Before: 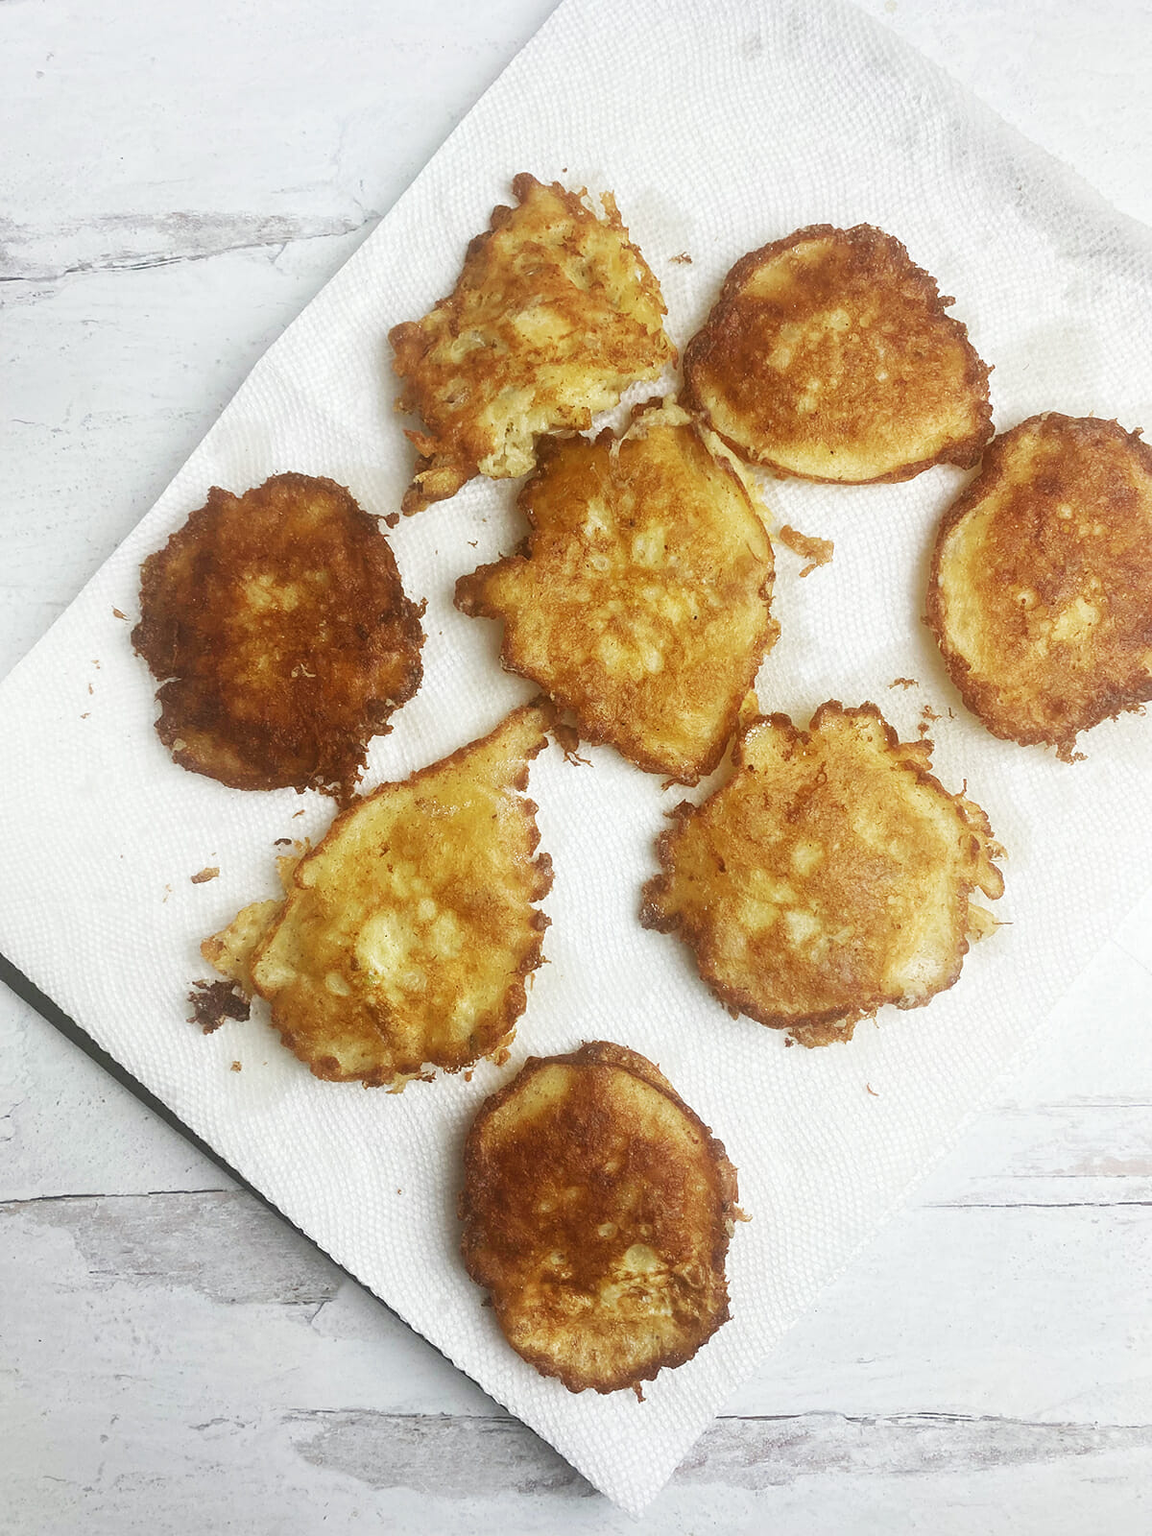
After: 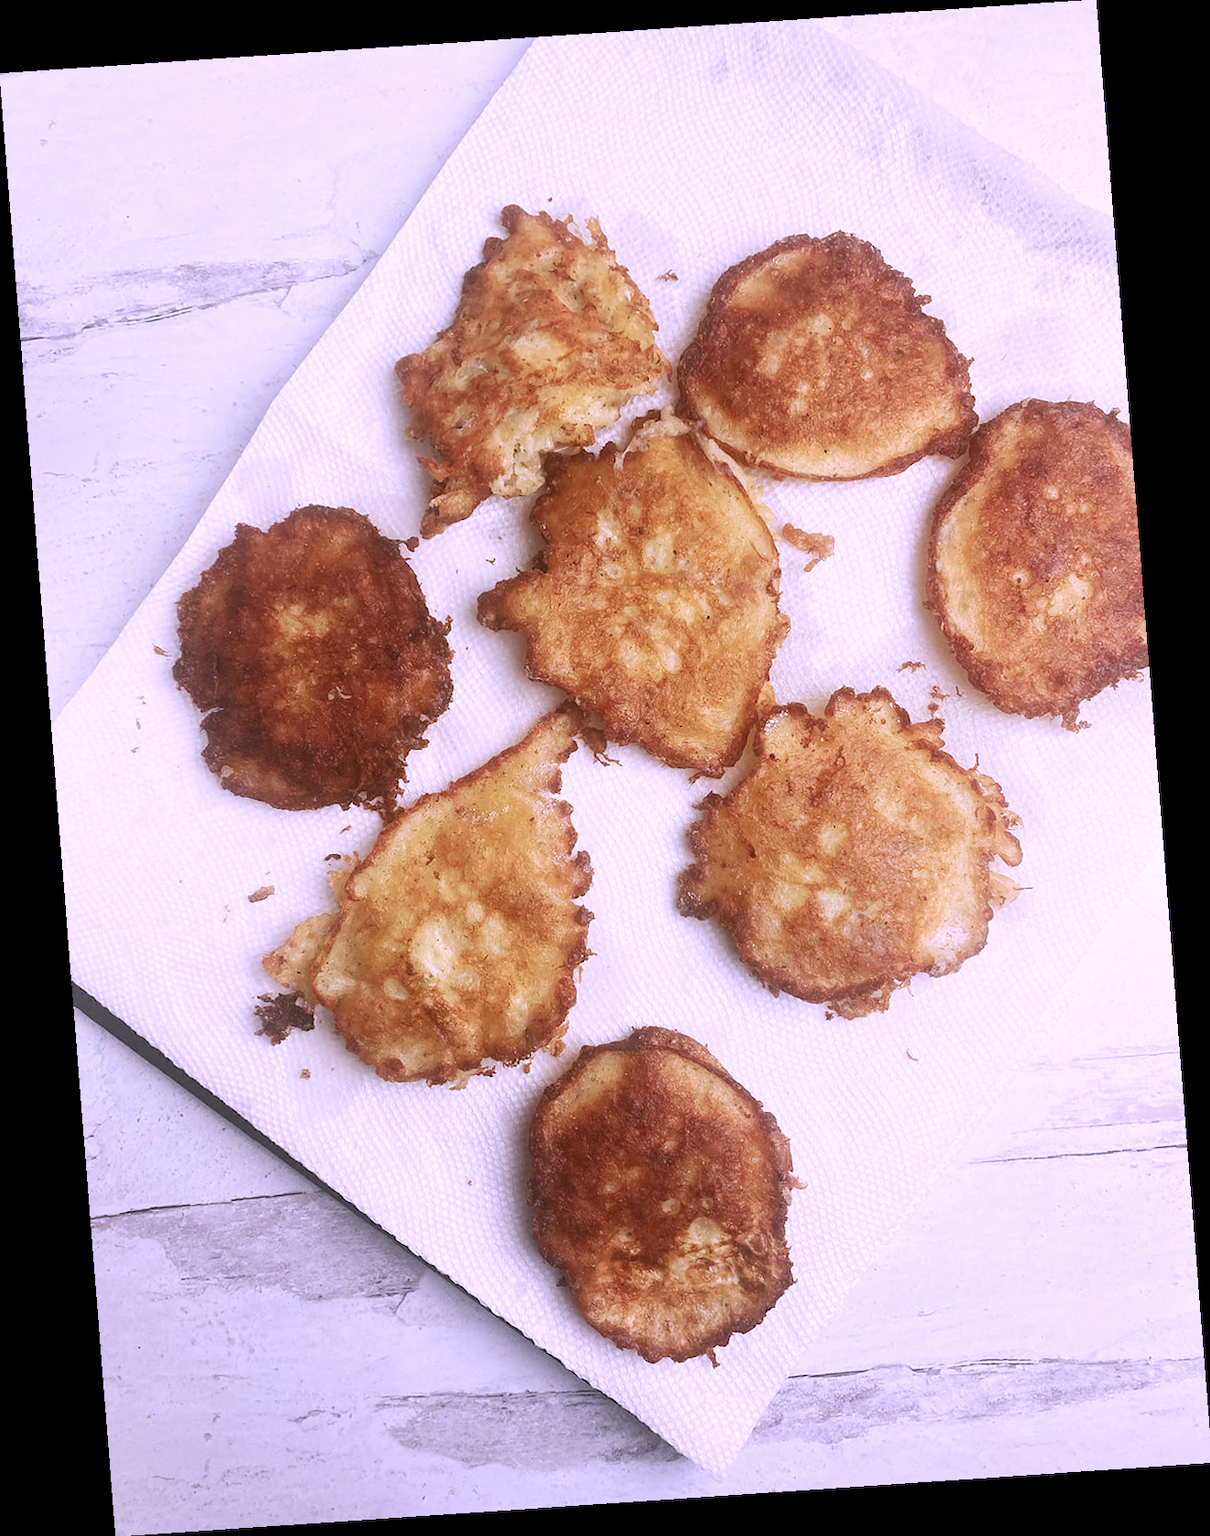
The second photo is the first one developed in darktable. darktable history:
color correction: highlights a* 15.03, highlights b* -25.07
rotate and perspective: rotation -4.2°, shear 0.006, automatic cropping off
